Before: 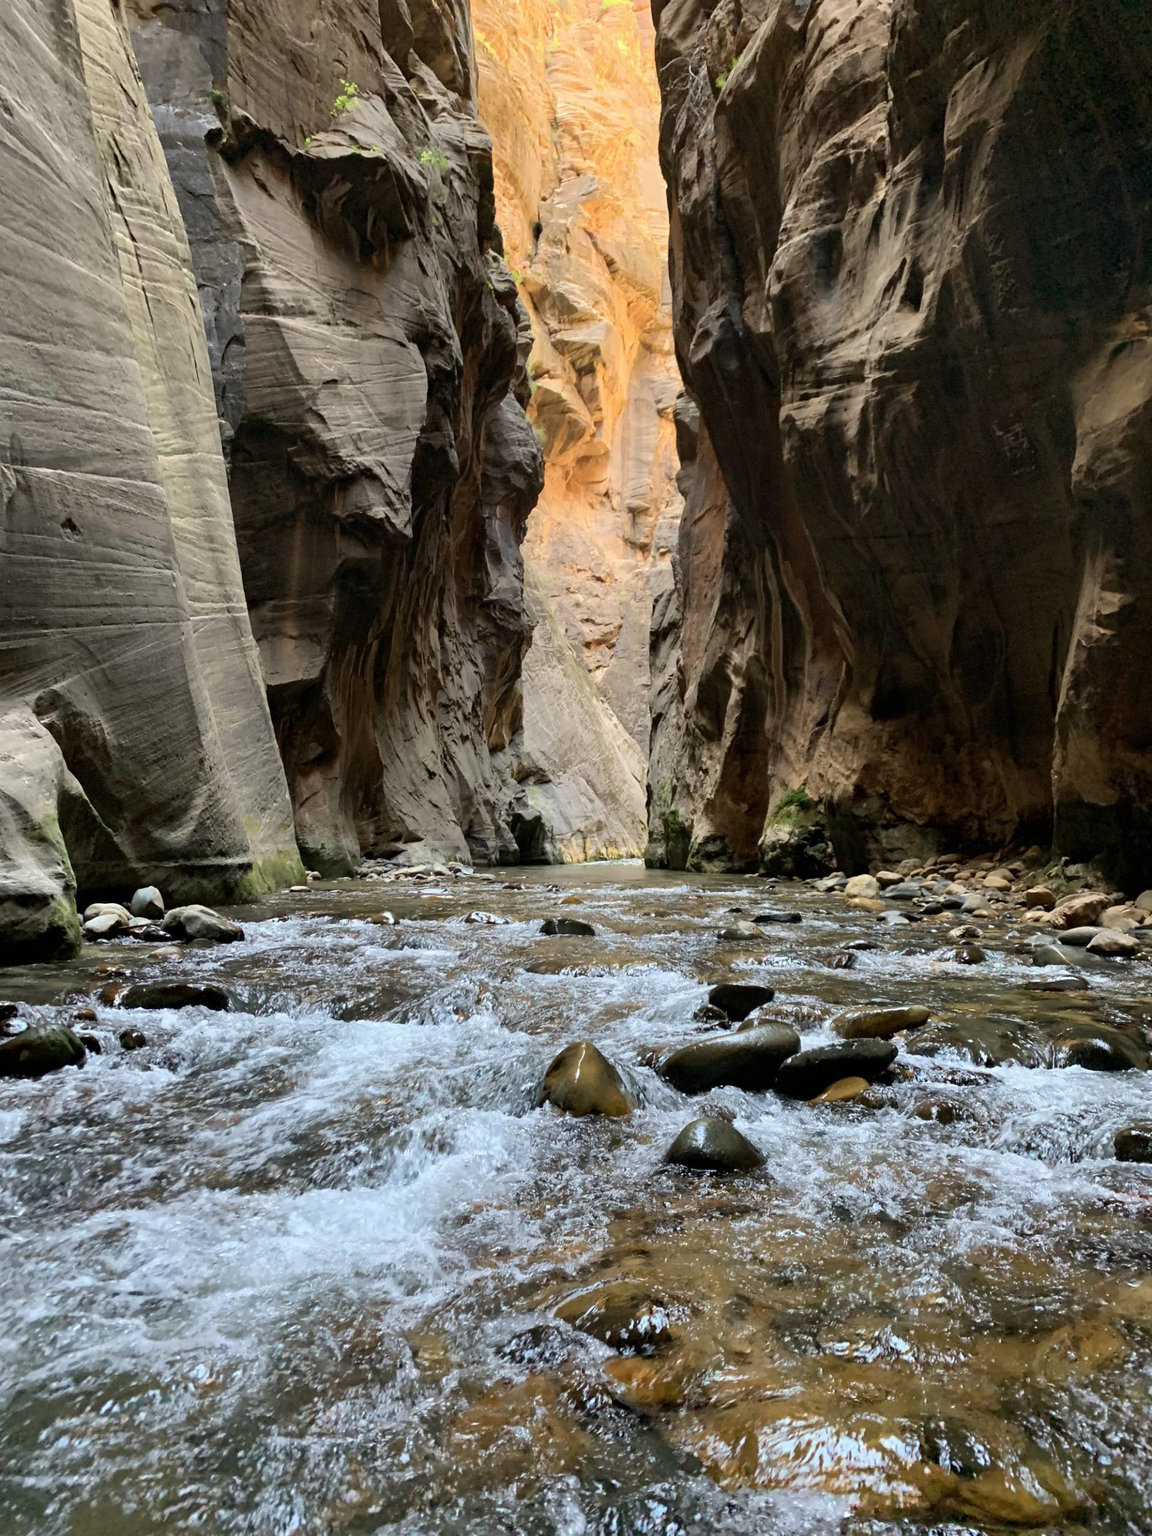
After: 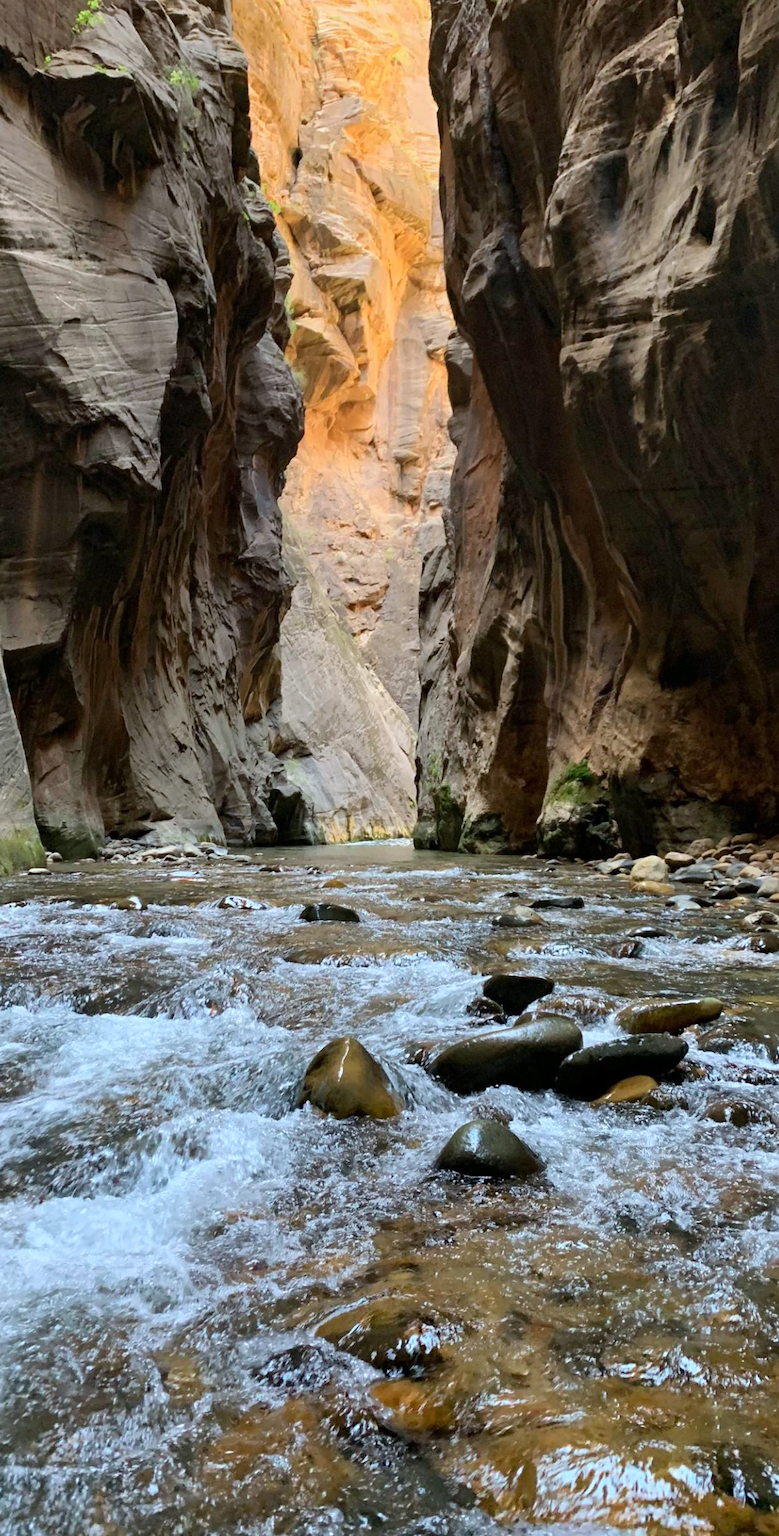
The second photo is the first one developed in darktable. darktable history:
crop and rotate: left 22.918%, top 5.629%, right 14.711%, bottom 2.247%
white balance: red 0.974, blue 1.044
